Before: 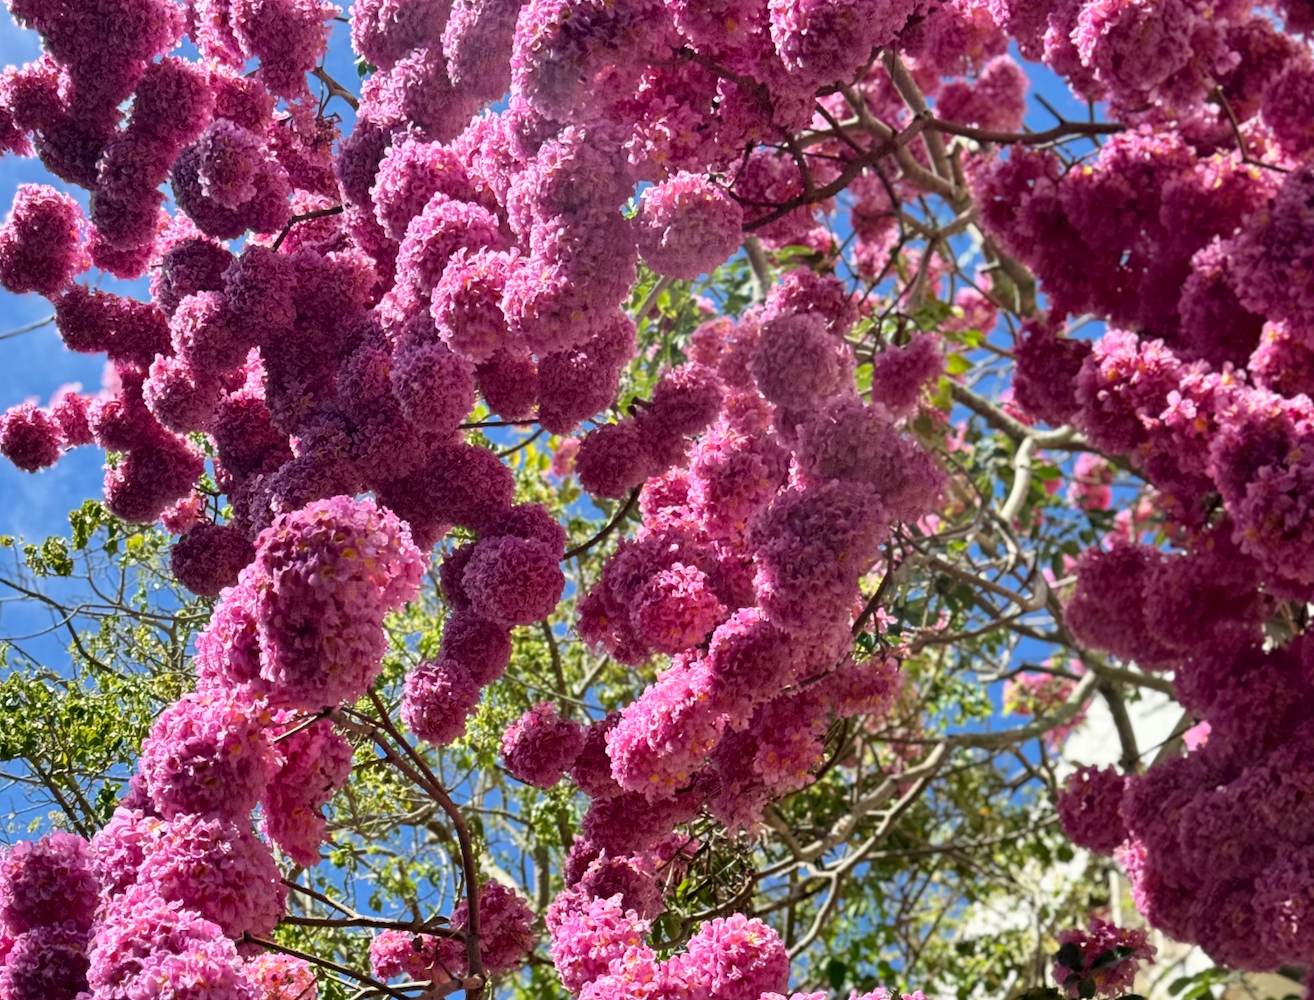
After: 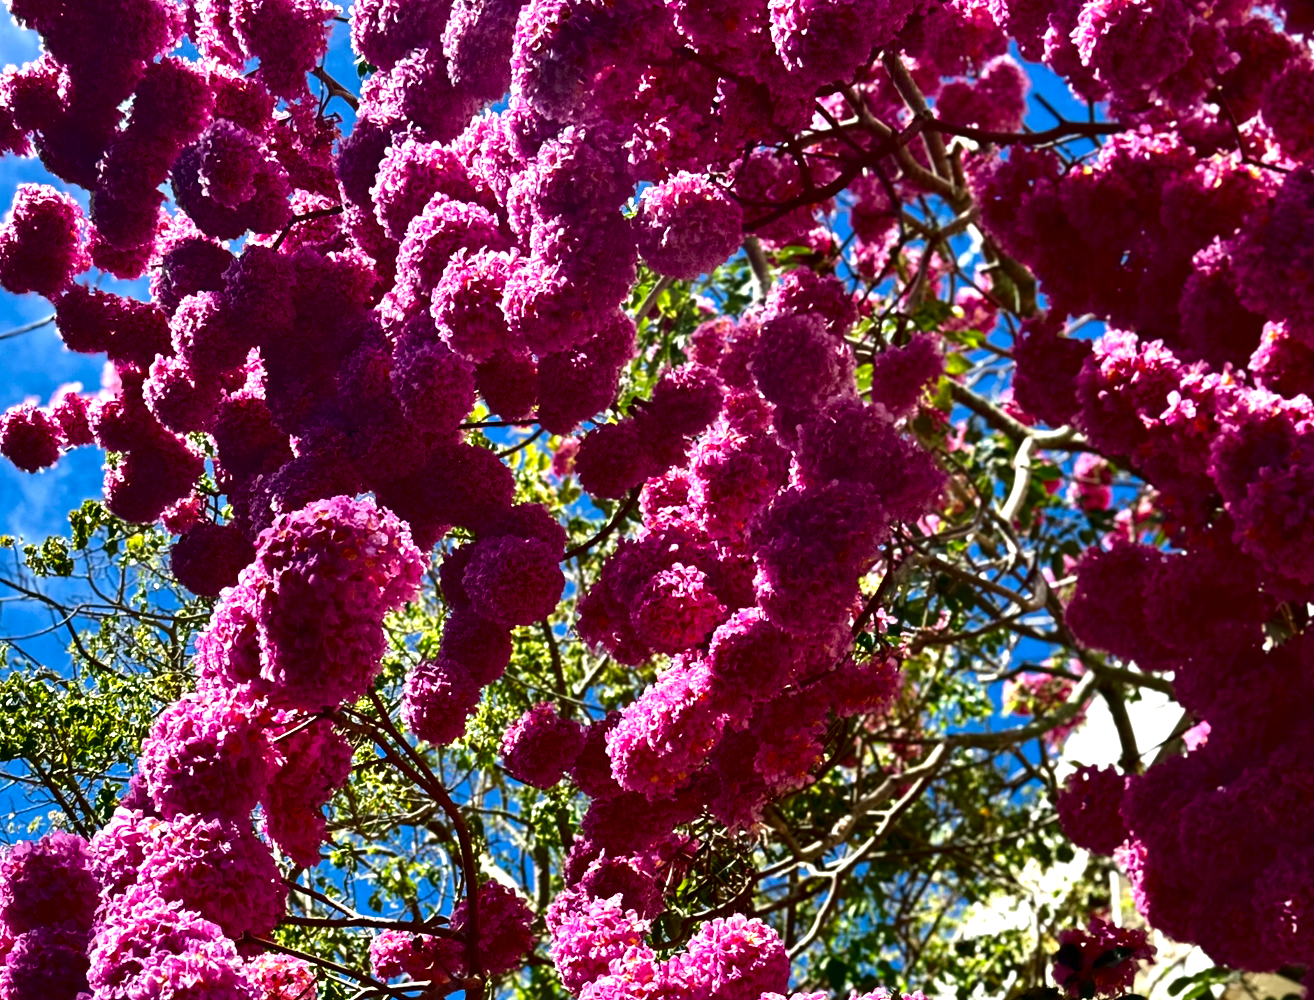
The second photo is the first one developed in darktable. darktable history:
contrast brightness saturation: contrast 0.09, brightness -0.59, saturation 0.17
exposure: black level correction 0, exposure 0.7 EV, compensate exposure bias true, compensate highlight preservation false
